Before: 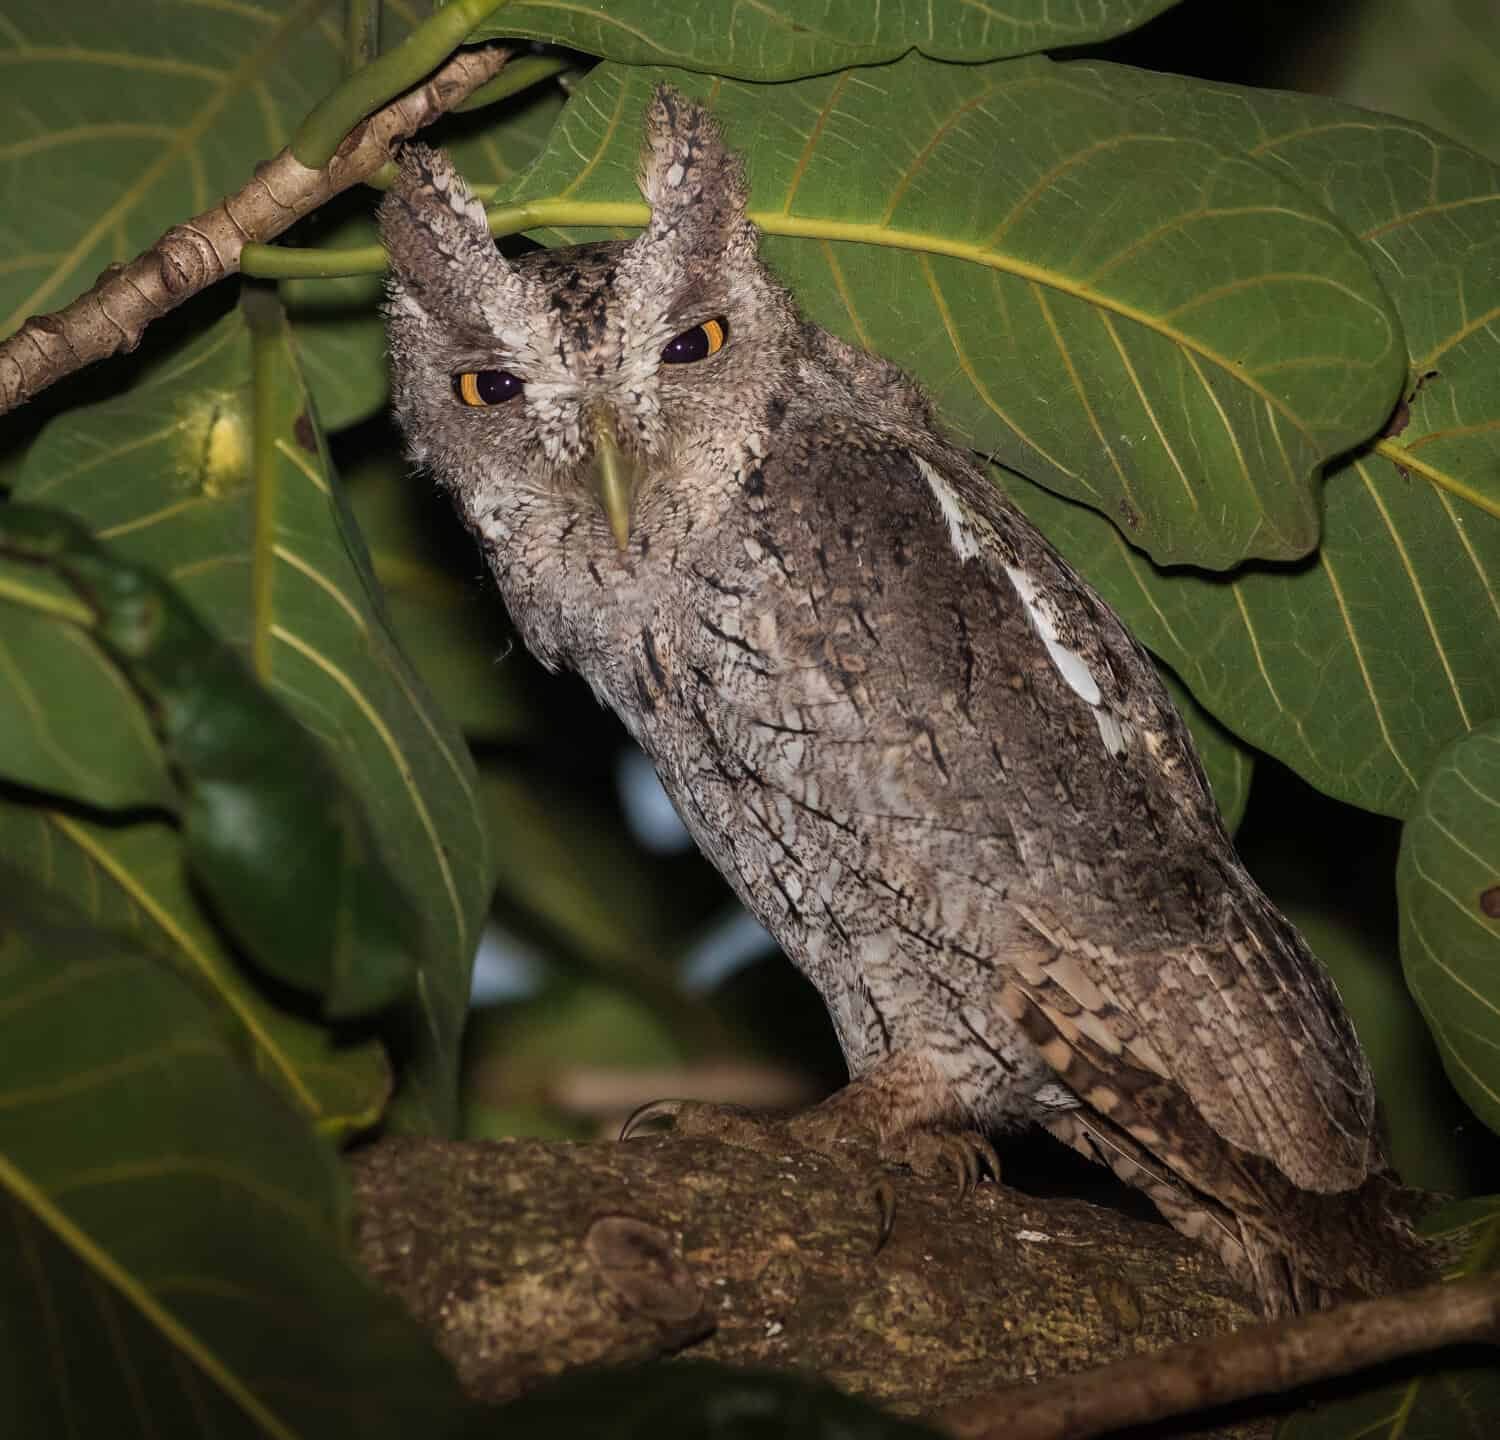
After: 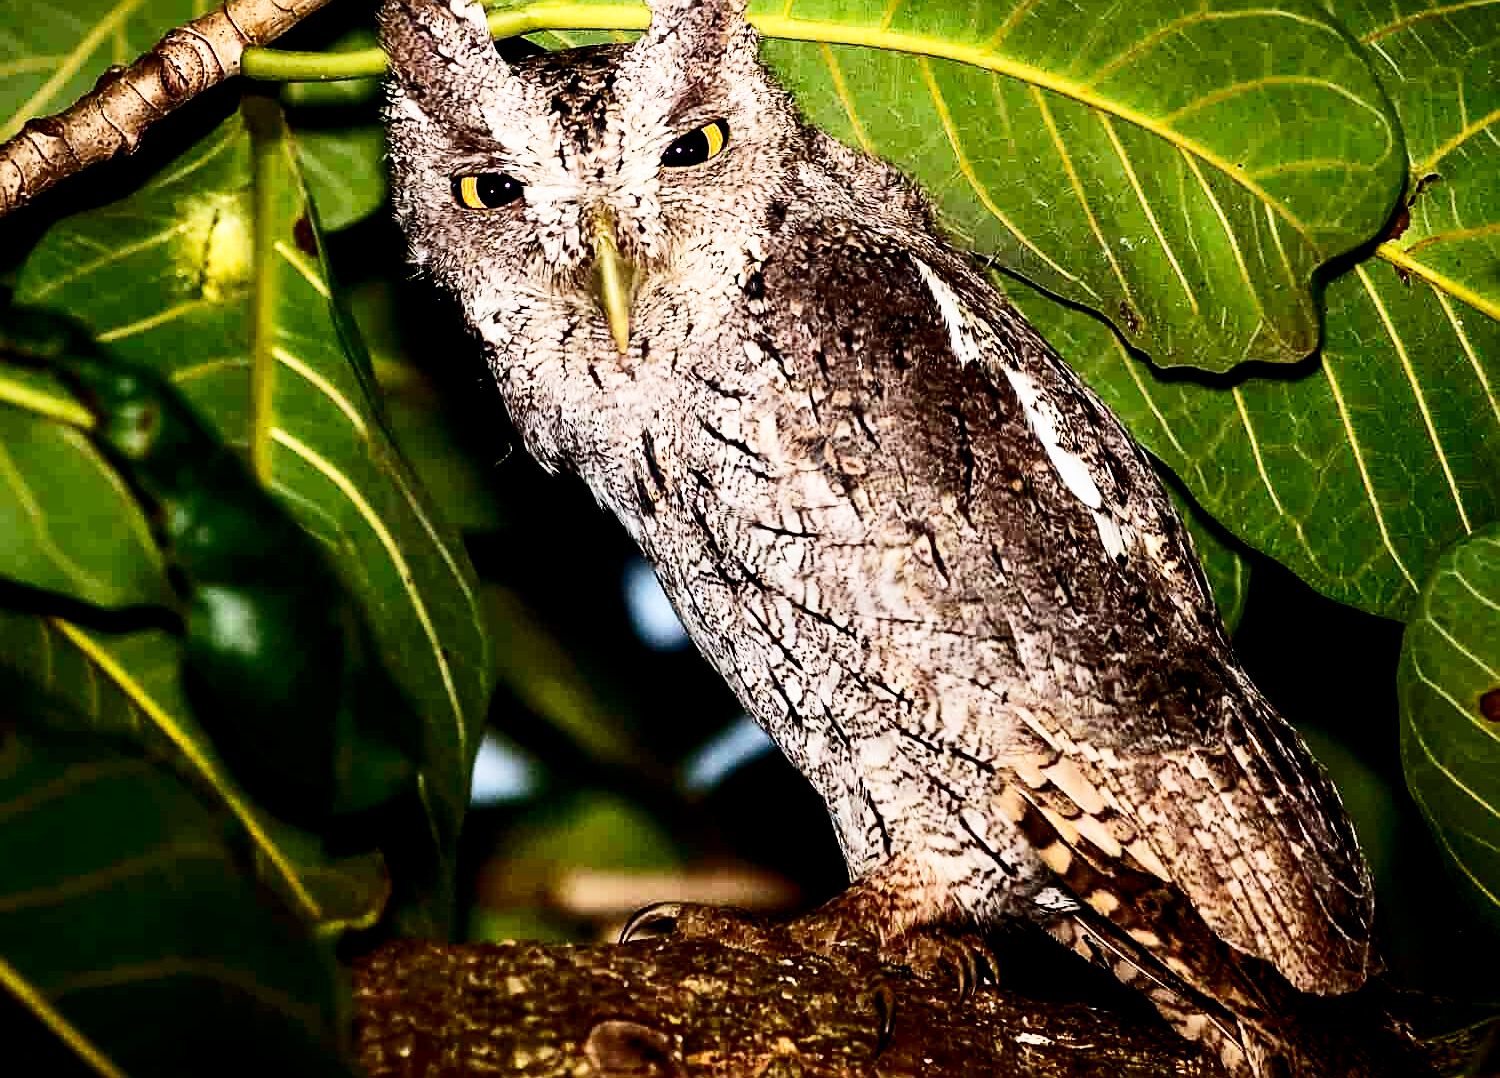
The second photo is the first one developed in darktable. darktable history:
crop: top 13.701%, bottom 11.372%
exposure: black level correction 0.016, exposure -0.006 EV, compensate highlight preservation false
contrast brightness saturation: contrast 0.275
base curve: curves: ch0 [(0, 0) (0.007, 0.004) (0.027, 0.03) (0.046, 0.07) (0.207, 0.54) (0.442, 0.872) (0.673, 0.972) (1, 1)], preserve colors none
sharpen: on, module defaults
